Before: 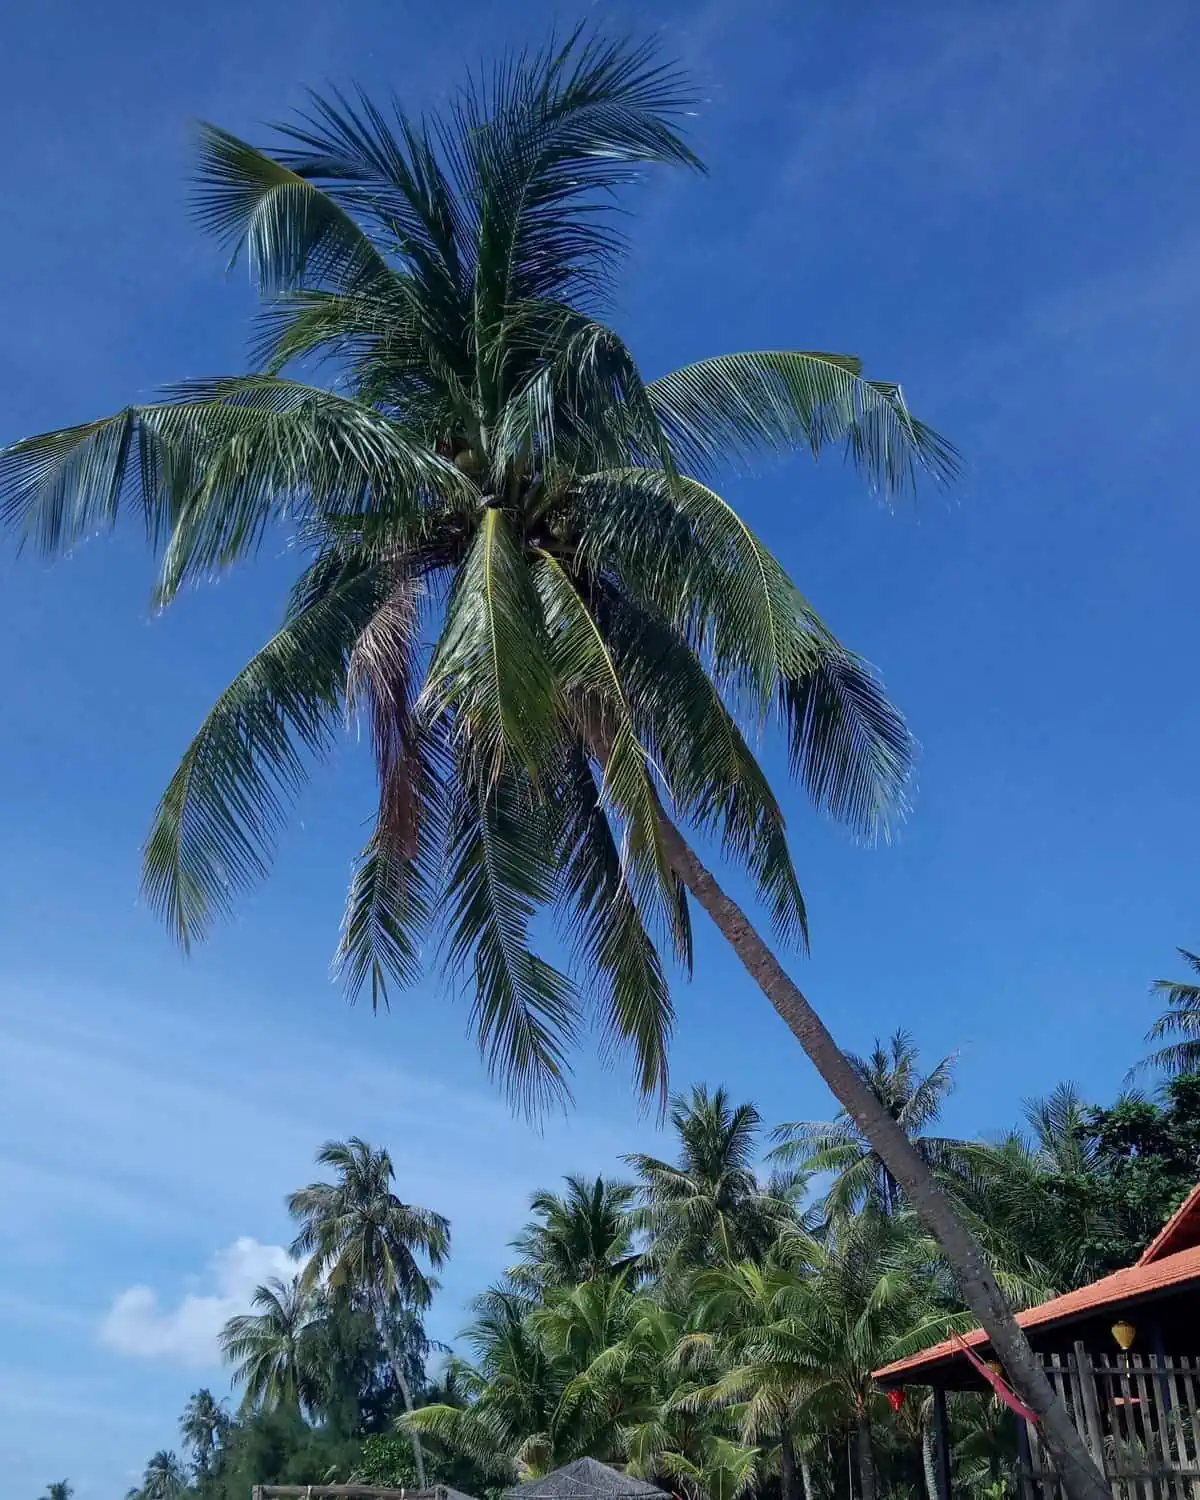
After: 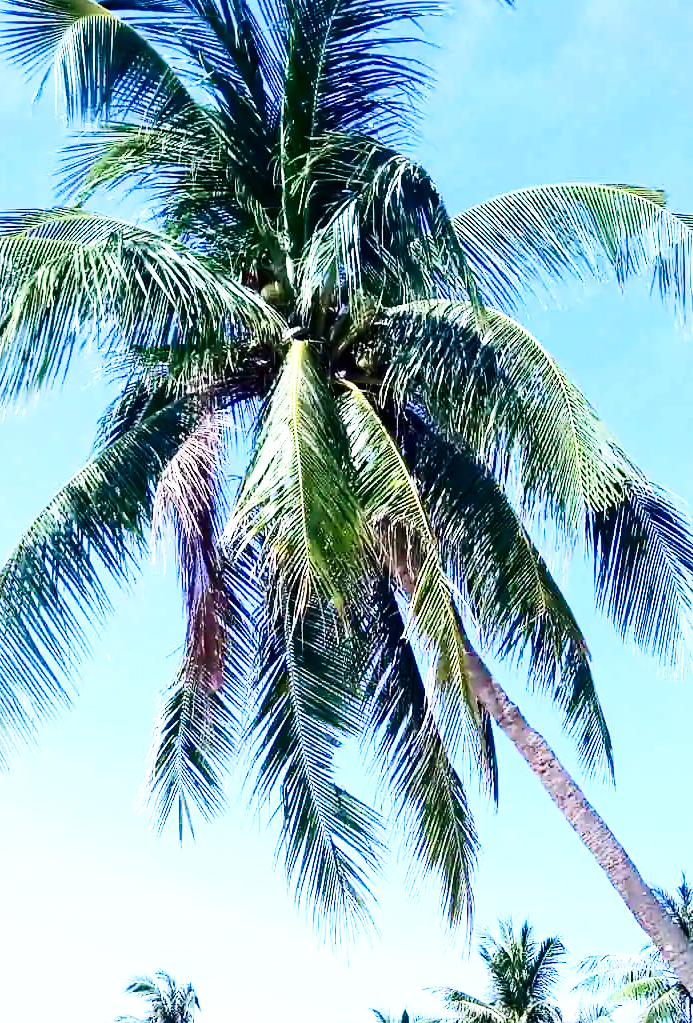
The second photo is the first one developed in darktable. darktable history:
base curve: curves: ch0 [(0, 0) (0.007, 0.004) (0.027, 0.03) (0.046, 0.07) (0.207, 0.54) (0.442, 0.872) (0.673, 0.972) (1, 1)], preserve colors none
contrast brightness saturation: contrast 0.28
exposure: black level correction 0, exposure 1 EV, compensate exposure bias true, compensate highlight preservation false
crop: left 16.202%, top 11.208%, right 26.045%, bottom 20.557%
